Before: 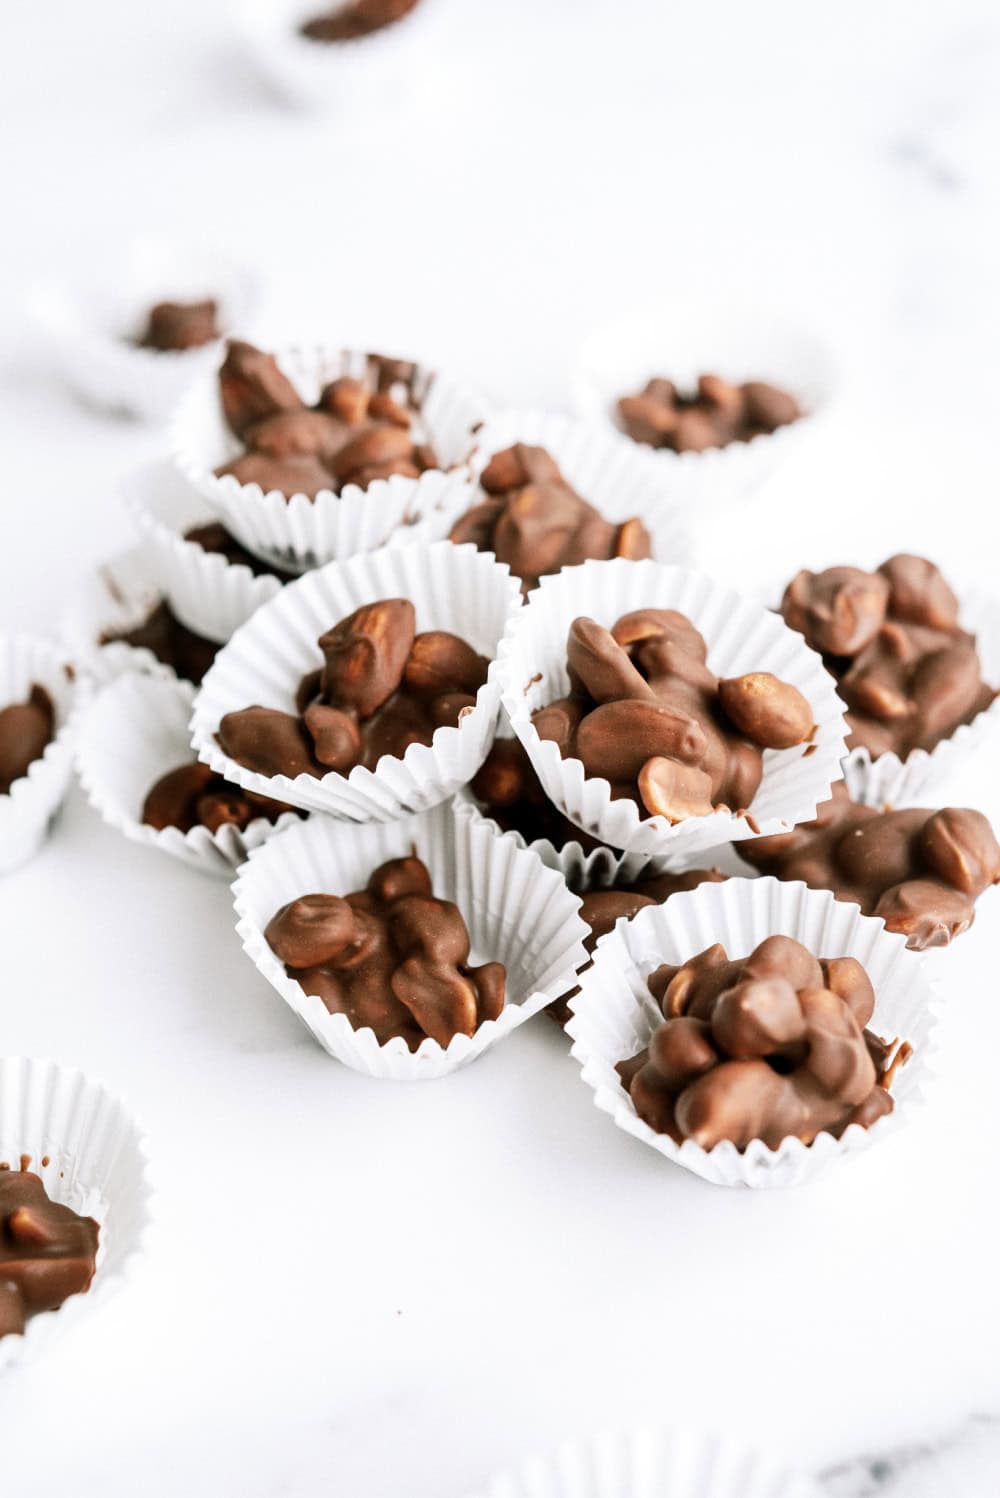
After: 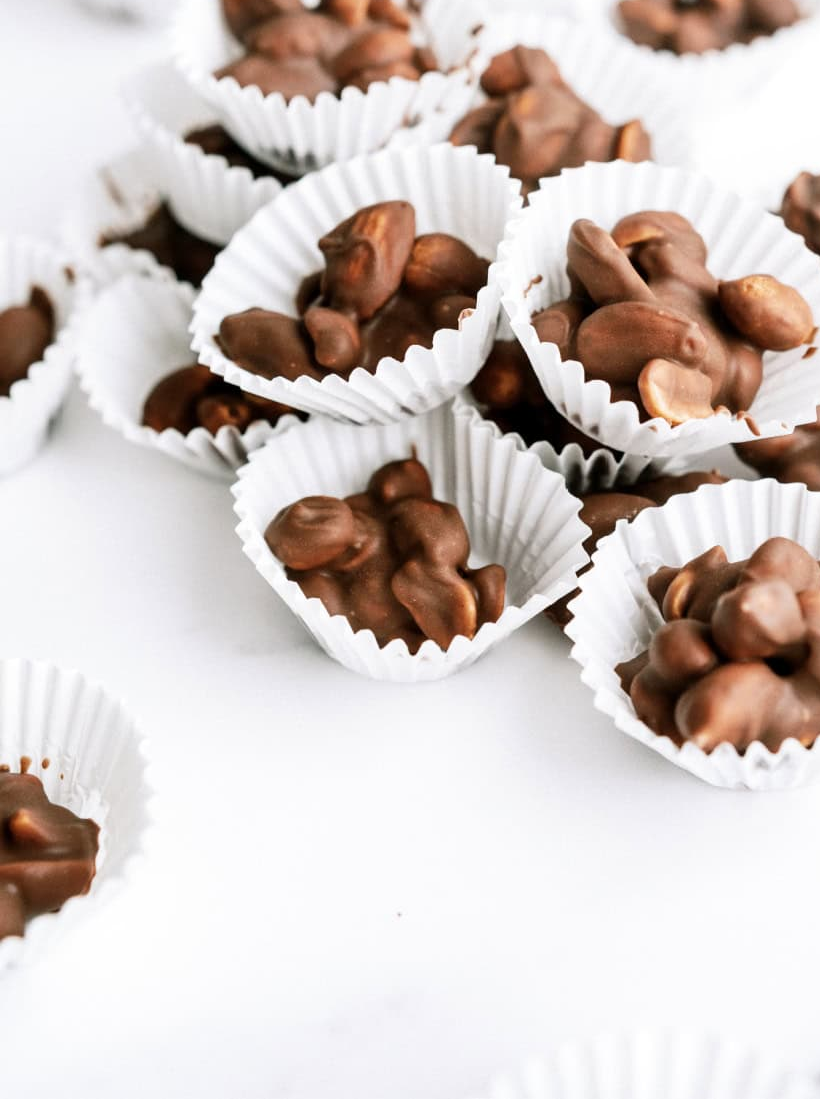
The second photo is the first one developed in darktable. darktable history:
crop: top 26.605%, right 17.957%
